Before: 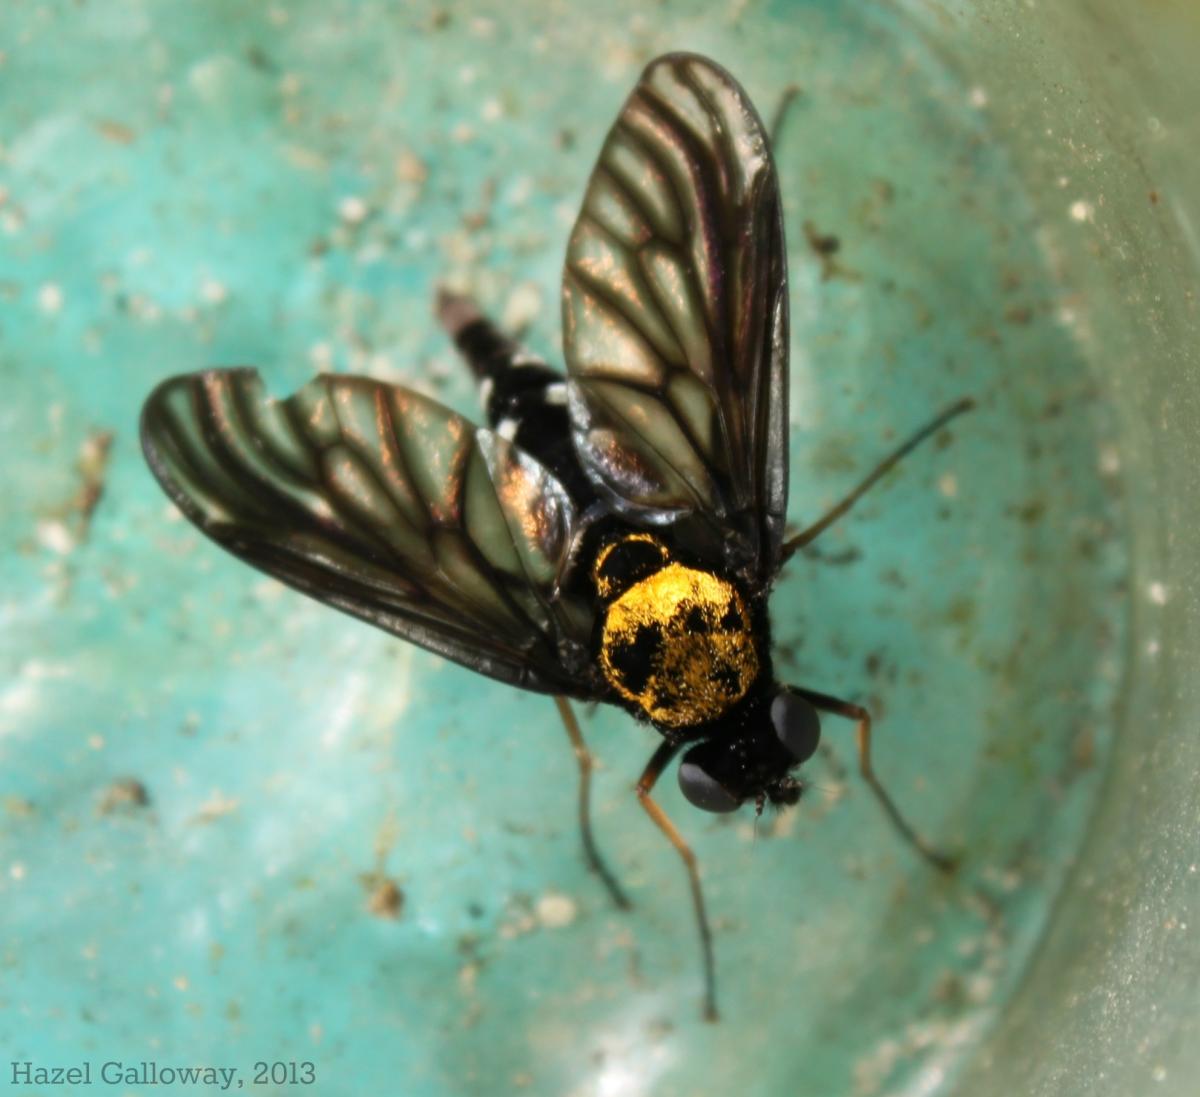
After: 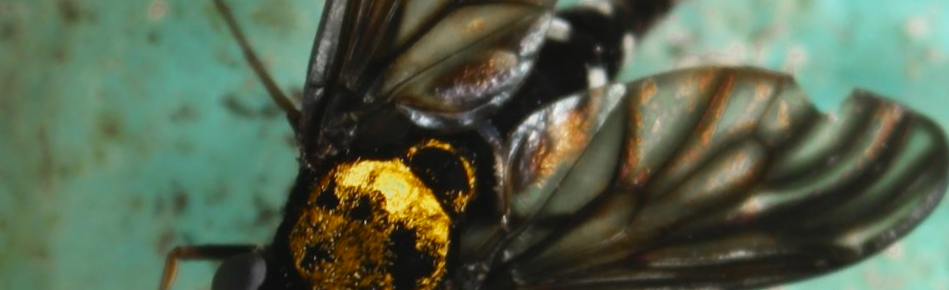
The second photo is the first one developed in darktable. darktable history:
color zones: curves: ch0 [(0.11, 0.396) (0.195, 0.36) (0.25, 0.5) (0.303, 0.412) (0.357, 0.544) (0.75, 0.5) (0.967, 0.328)]; ch1 [(0, 0.468) (0.112, 0.512) (0.202, 0.6) (0.25, 0.5) (0.307, 0.352) (0.357, 0.544) (0.75, 0.5) (0.963, 0.524)]
contrast brightness saturation: contrast -0.08, brightness -0.04, saturation -0.11
crop and rotate: angle 16.12°, top 30.835%, bottom 35.653%
